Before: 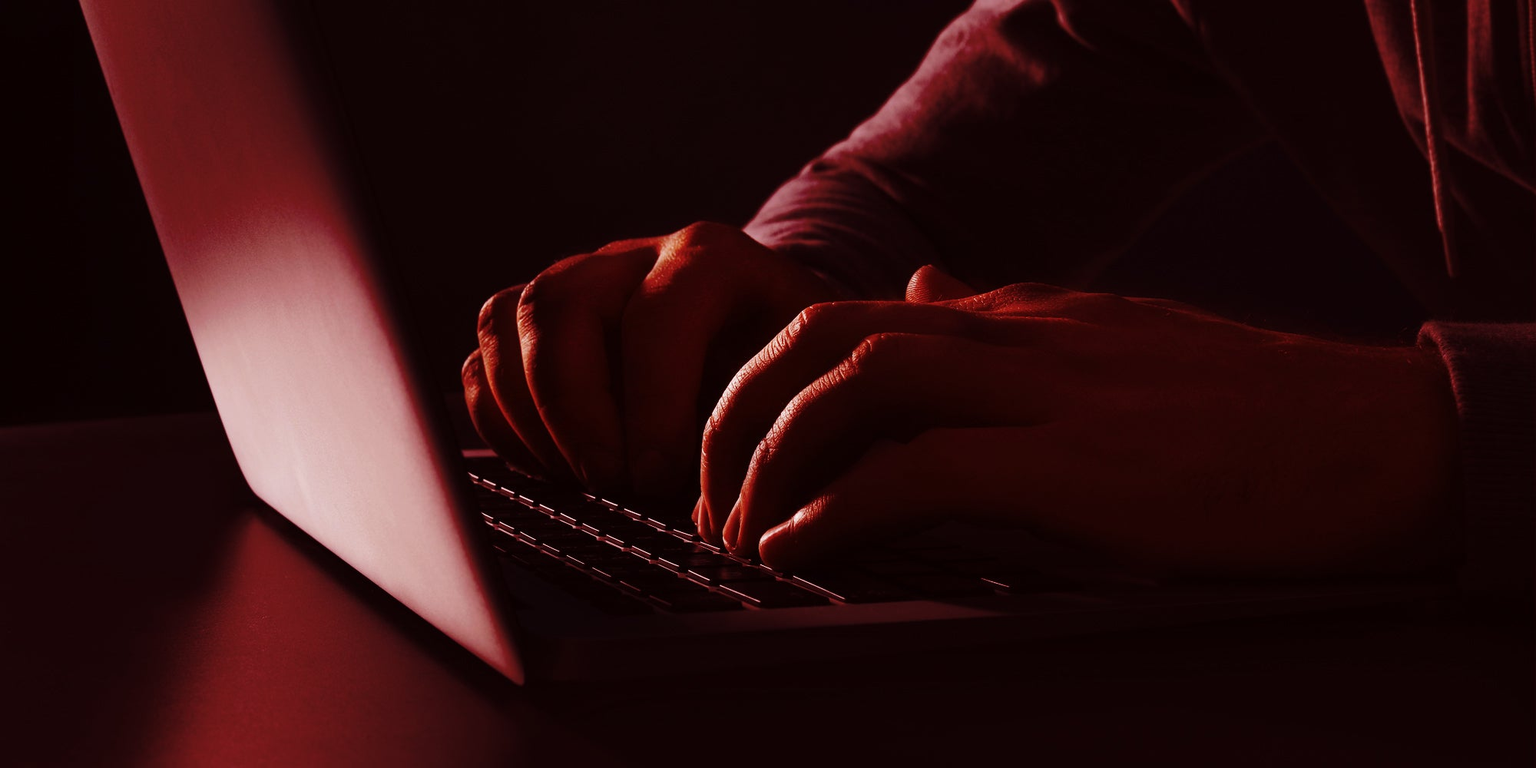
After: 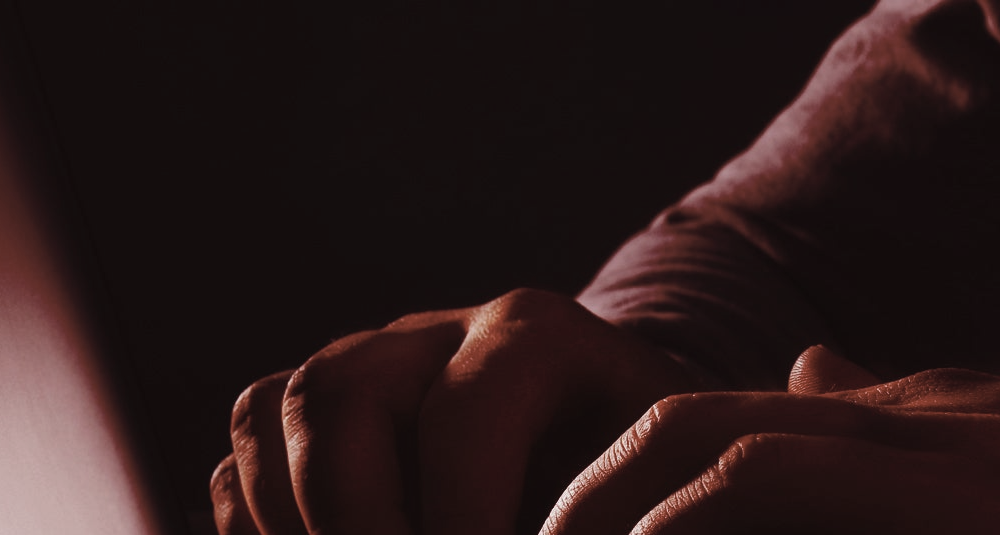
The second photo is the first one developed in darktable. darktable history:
crop: left 19.556%, right 30.401%, bottom 46.458%
contrast brightness saturation: contrast -0.05, saturation -0.41
